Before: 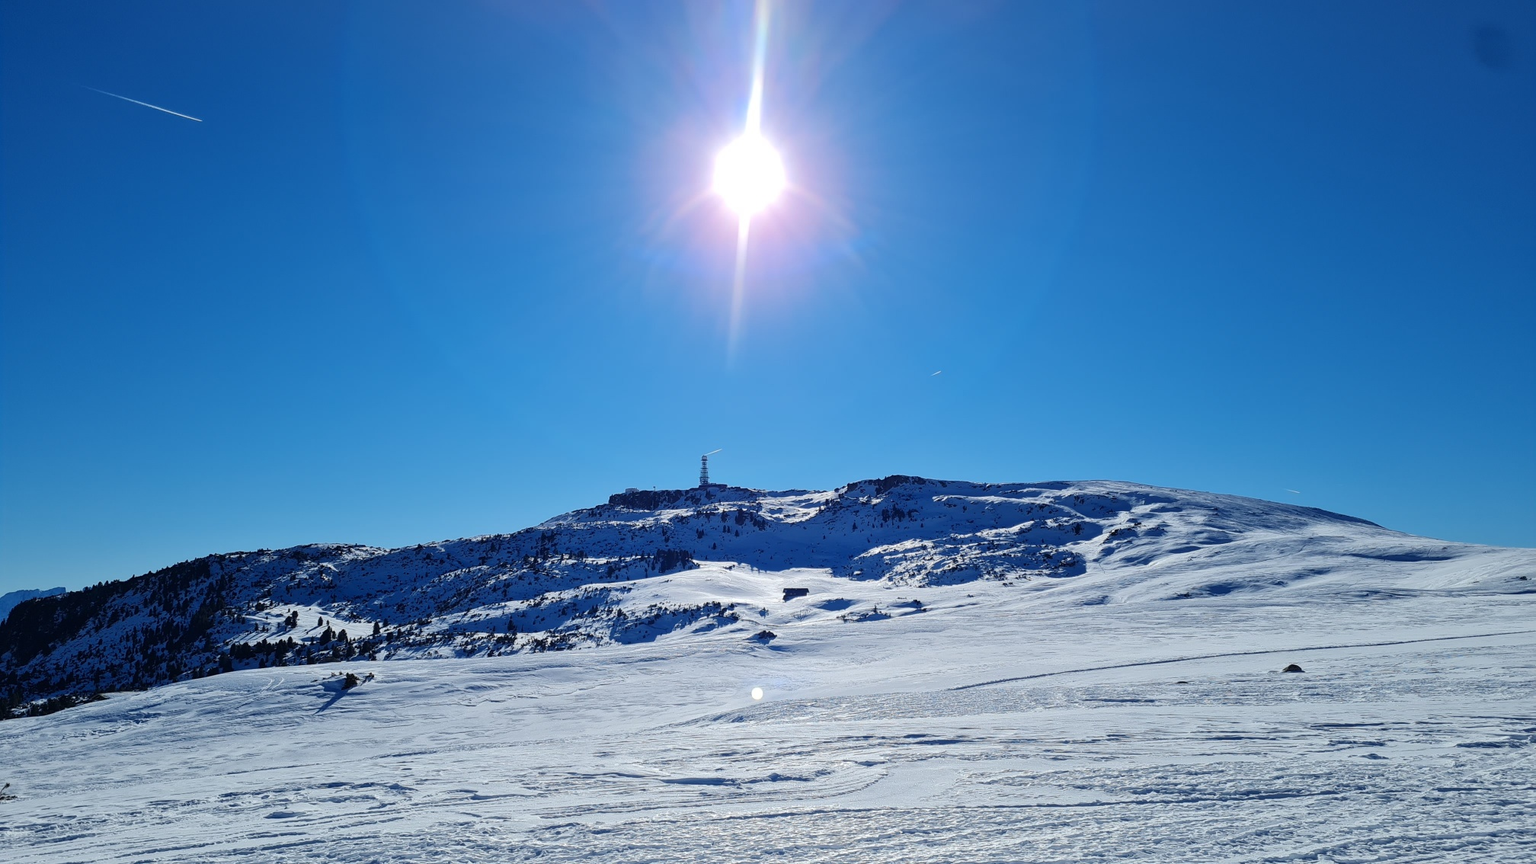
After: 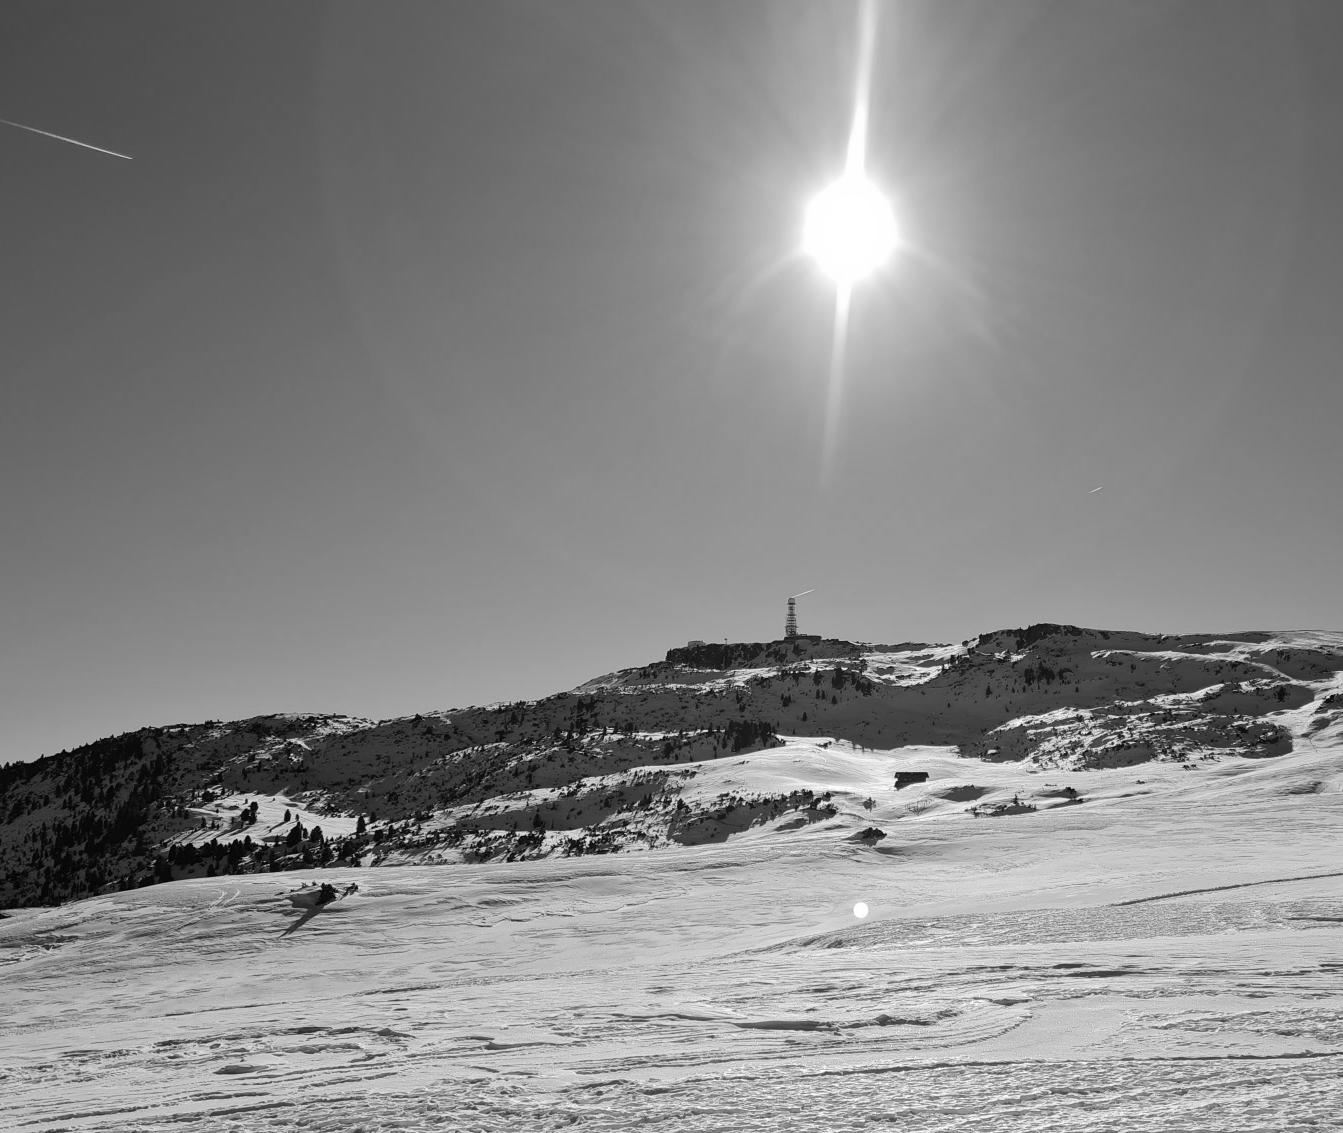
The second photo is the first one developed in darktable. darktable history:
crop and rotate: left 6.617%, right 26.717%
white balance: red 0.967, blue 1.119, emerald 0.756
monochrome: on, module defaults
contrast brightness saturation: saturation -0.04
